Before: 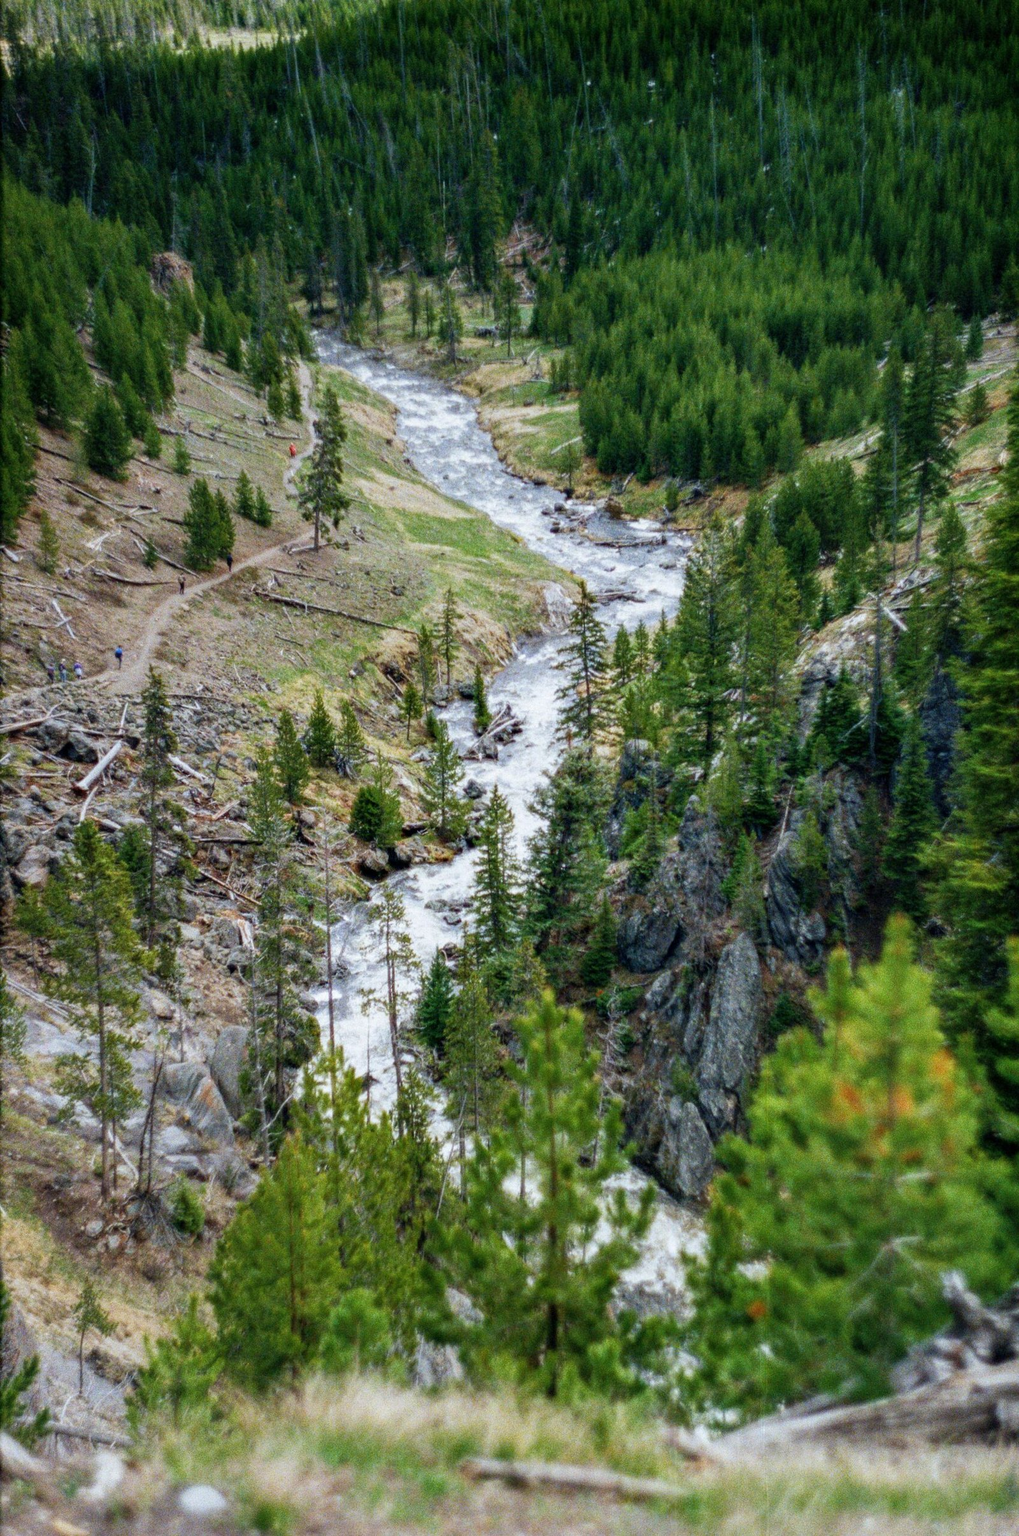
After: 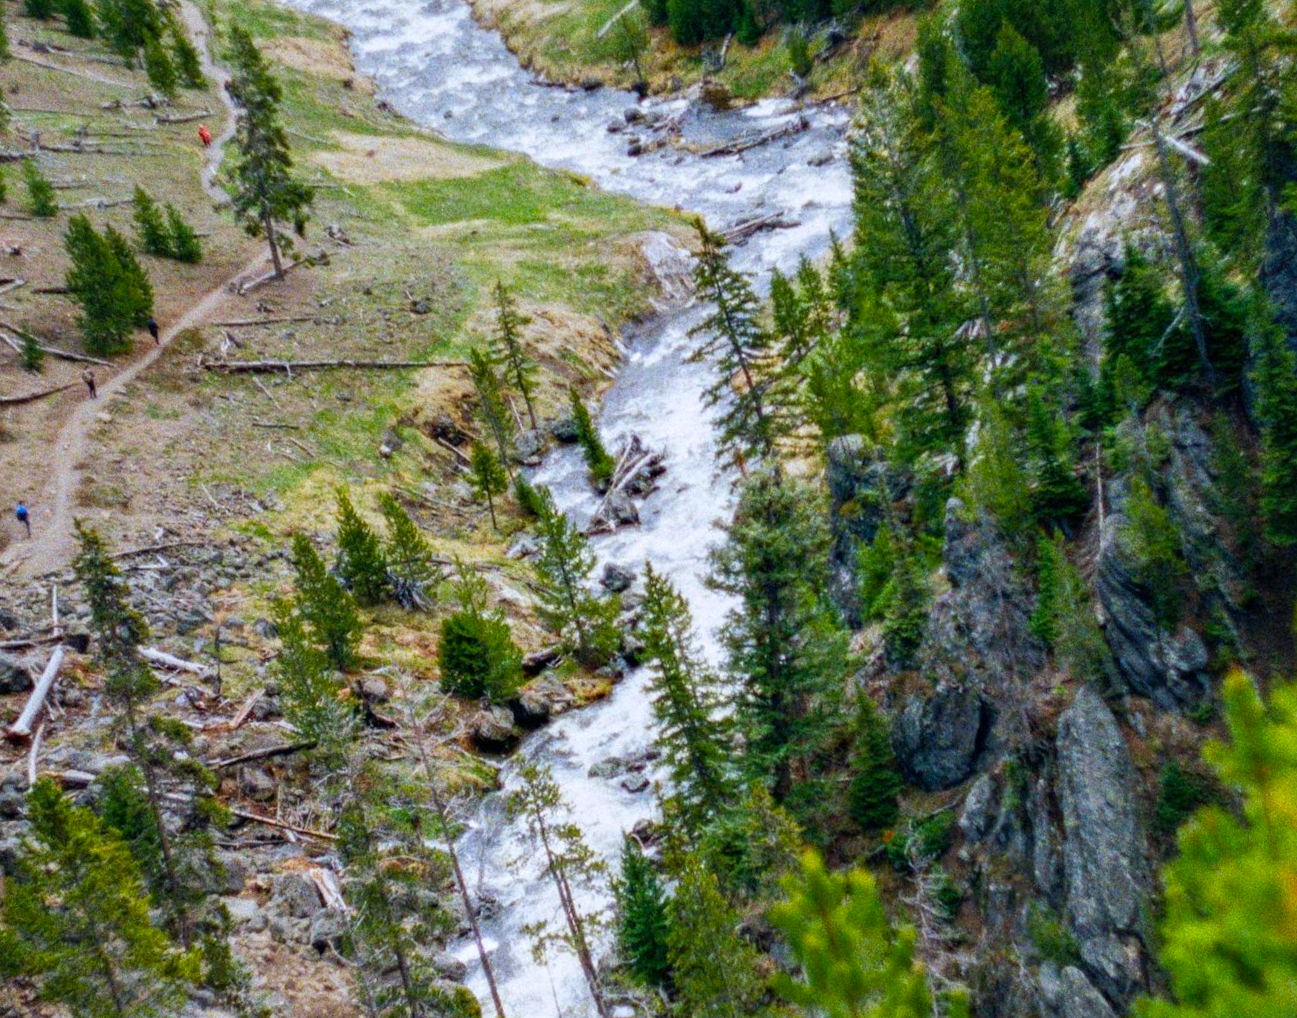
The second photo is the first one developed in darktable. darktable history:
white balance: red 1.004, blue 1.024
color balance rgb: perceptual saturation grading › global saturation 20%, global vibrance 20%
rotate and perspective: rotation -14.8°, crop left 0.1, crop right 0.903, crop top 0.25, crop bottom 0.748
crop and rotate: left 11.831%, top 11.346%, right 13.429%, bottom 13.899%
